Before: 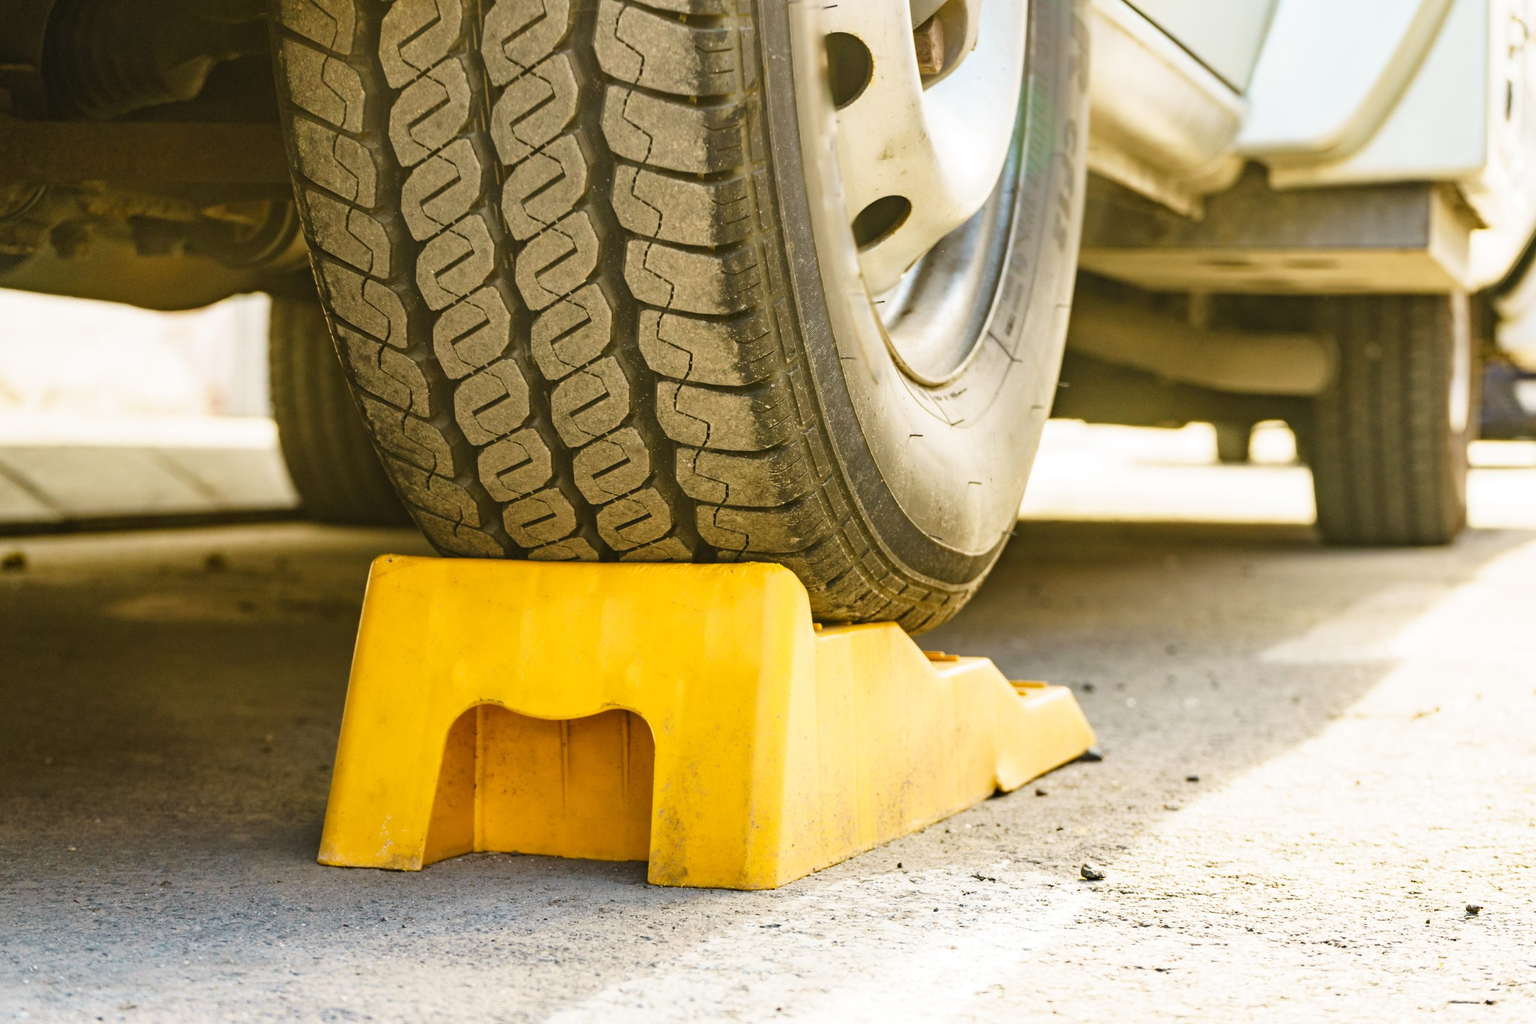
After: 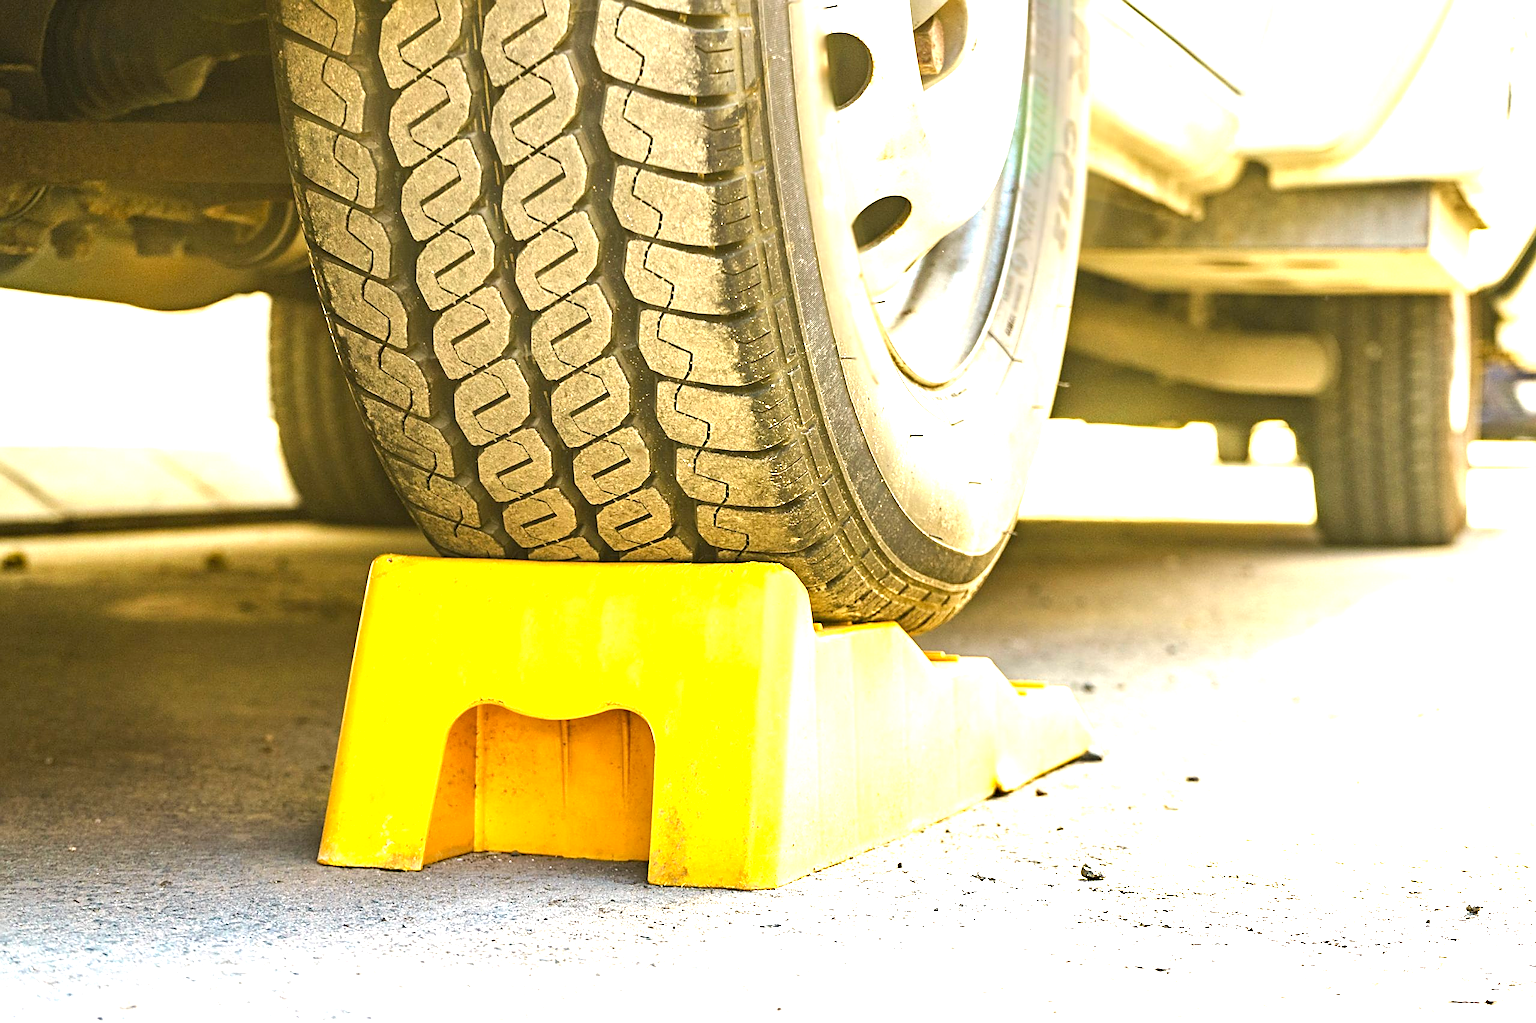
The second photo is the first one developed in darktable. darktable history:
exposure: black level correction 0.002, exposure 1.322 EV, compensate exposure bias true, compensate highlight preservation false
sharpen: amount 0.751
